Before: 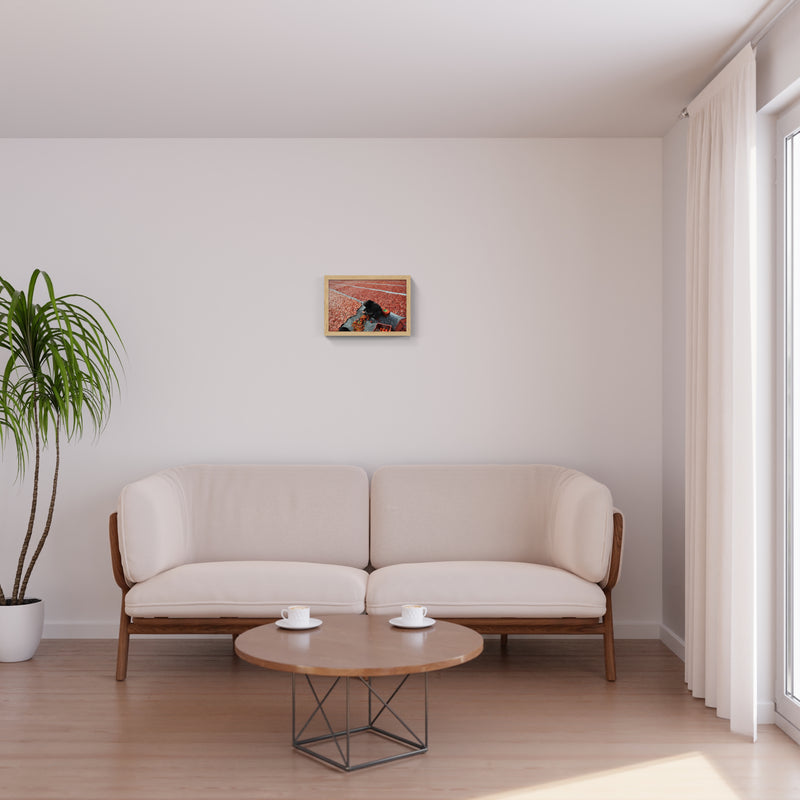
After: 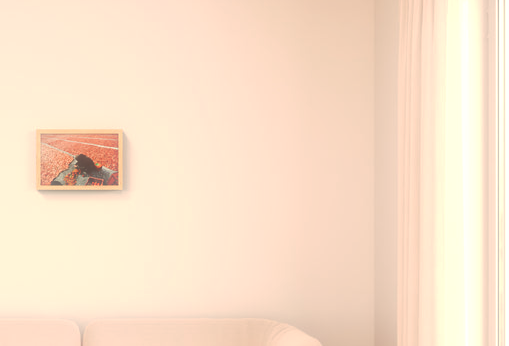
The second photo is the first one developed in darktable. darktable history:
tone curve: curves: ch0 [(0, 0) (0.003, 0.054) (0.011, 0.058) (0.025, 0.069) (0.044, 0.087) (0.069, 0.1) (0.1, 0.123) (0.136, 0.152) (0.177, 0.183) (0.224, 0.234) (0.277, 0.291) (0.335, 0.367) (0.399, 0.441) (0.468, 0.524) (0.543, 0.6) (0.623, 0.673) (0.709, 0.744) (0.801, 0.812) (0.898, 0.89) (1, 1)], preserve colors none
soften: size 60.24%, saturation 65.46%, brightness 0.506 EV, mix 25.7%
haze removal: compatibility mode true, adaptive false
crop: left 36.005%, top 18.293%, right 0.31%, bottom 38.444%
white balance: red 1.138, green 0.996, blue 0.812
exposure: black level correction 0, exposure 0.7 EV, compensate exposure bias true, compensate highlight preservation false
